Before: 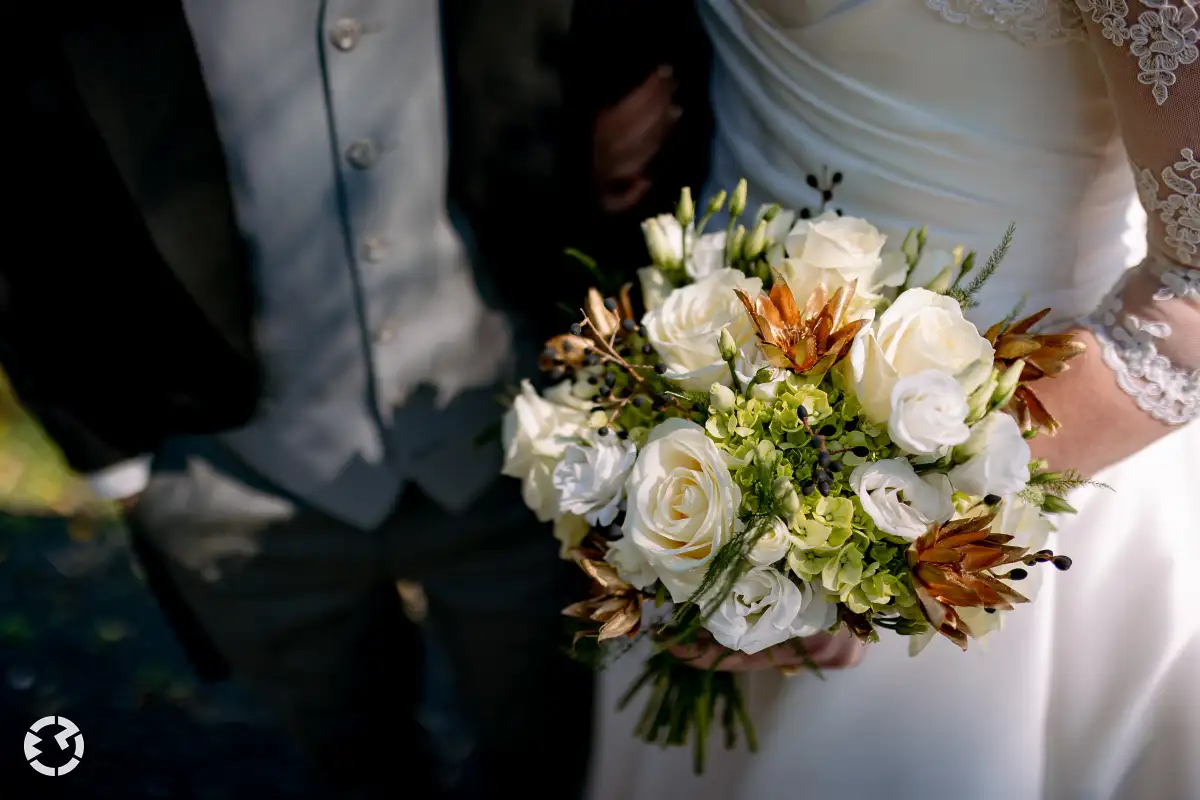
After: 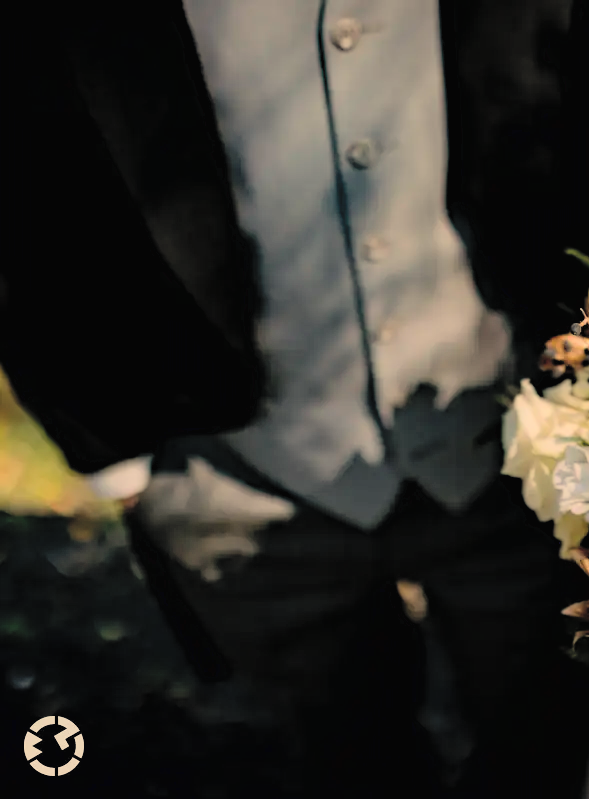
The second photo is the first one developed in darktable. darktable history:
filmic rgb: black relative exposure -7.82 EV, white relative exposure 4.29 EV, hardness 3.86, color science v6 (2022)
crop and rotate: left 0%, top 0%, right 50.845%
haze removal: compatibility mode true, adaptive false
contrast brightness saturation: brightness 0.28
white balance: red 1.123, blue 0.83
